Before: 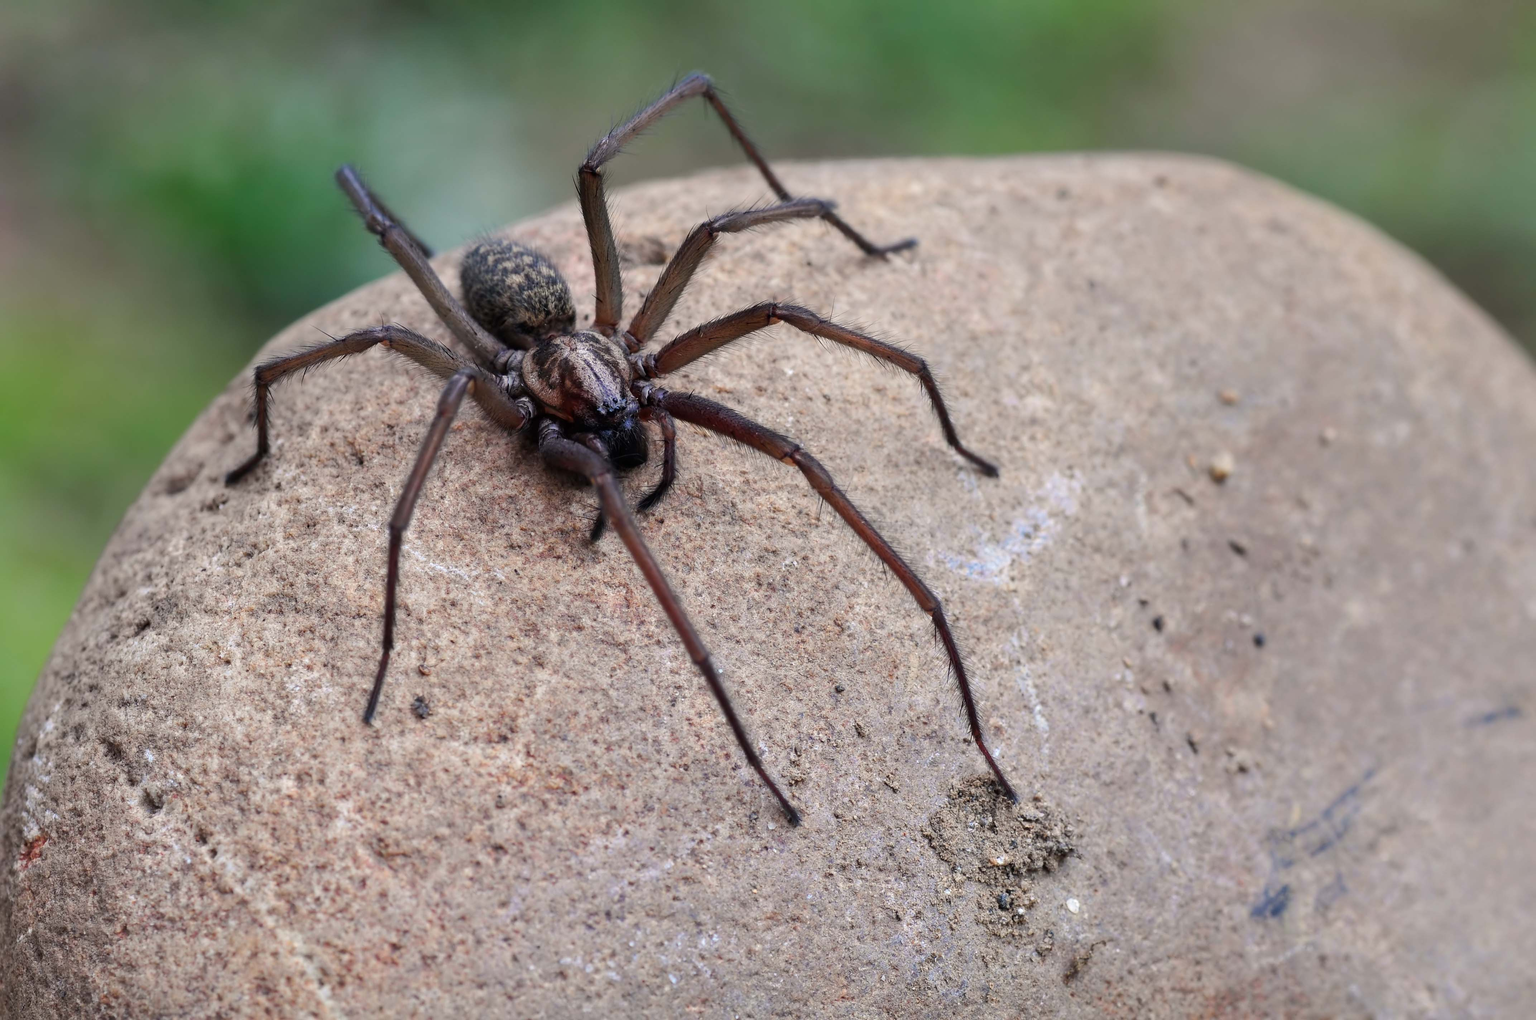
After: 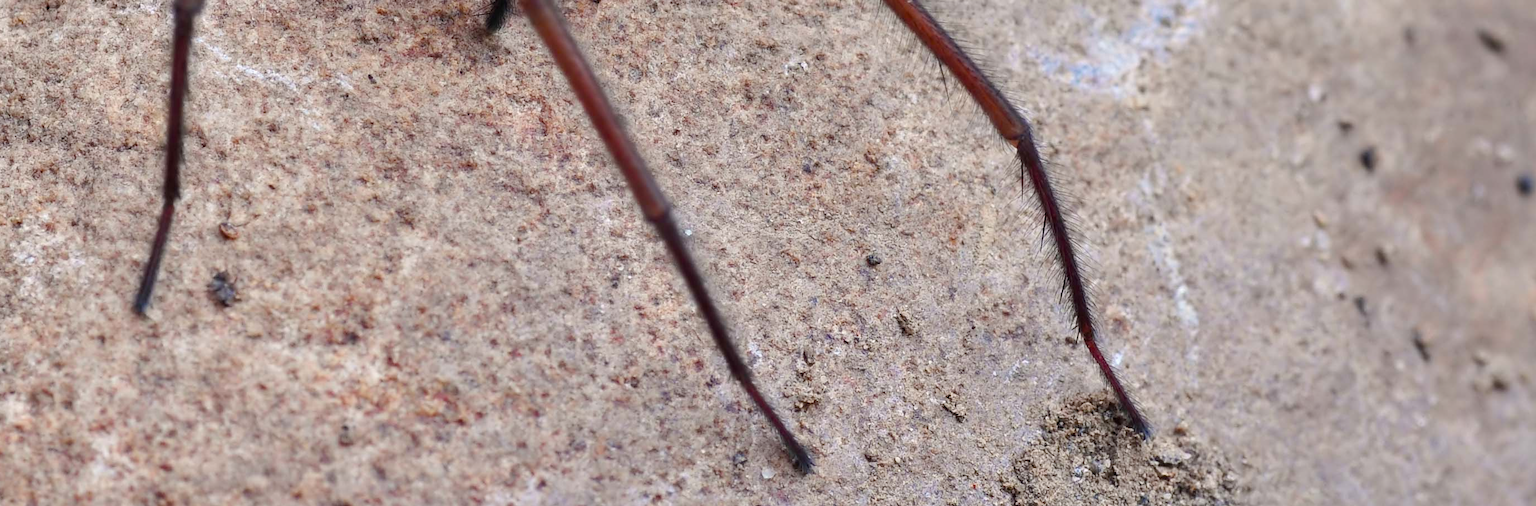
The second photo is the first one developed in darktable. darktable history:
crop: left 18.091%, top 51.13%, right 17.525%, bottom 16.85%
color balance rgb: perceptual saturation grading › global saturation 20%, perceptual saturation grading › highlights -25%, perceptual saturation grading › shadows 25%
